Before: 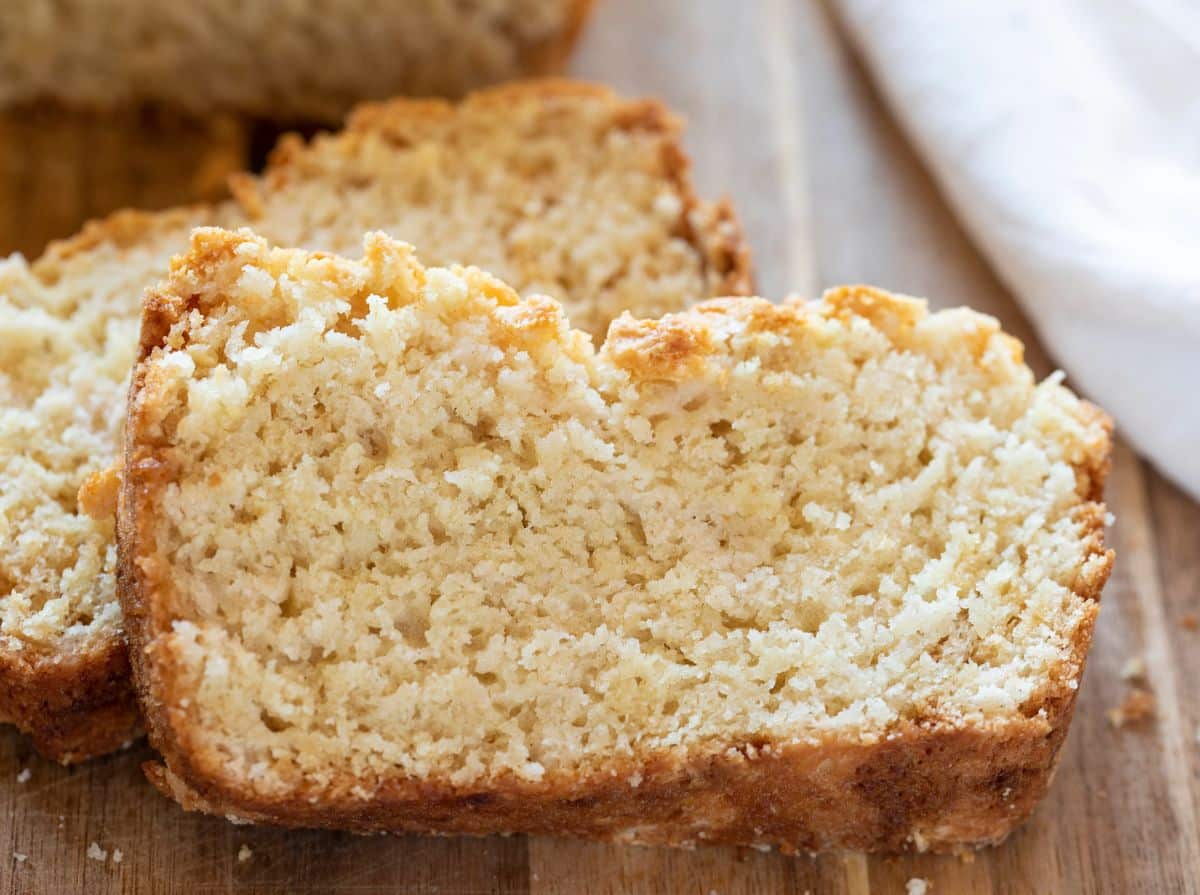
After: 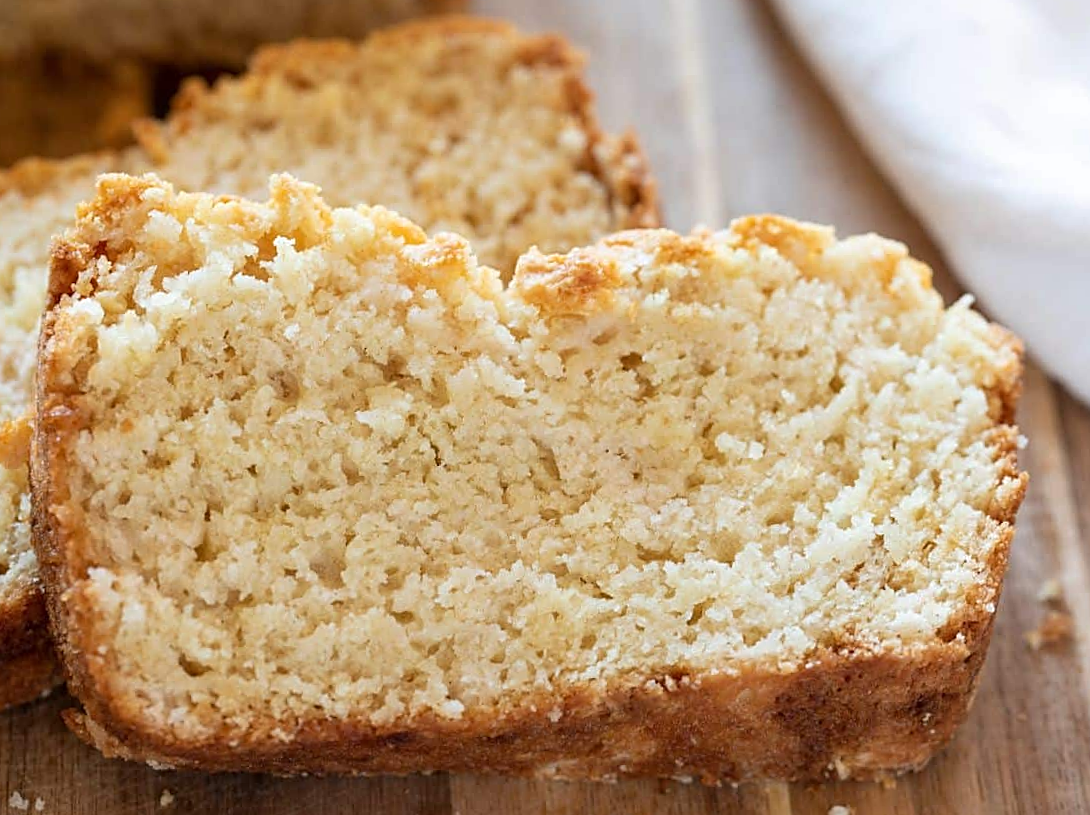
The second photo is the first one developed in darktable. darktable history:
crop and rotate: angle 1.51°, left 5.939%, top 5.708%
sharpen: on, module defaults
